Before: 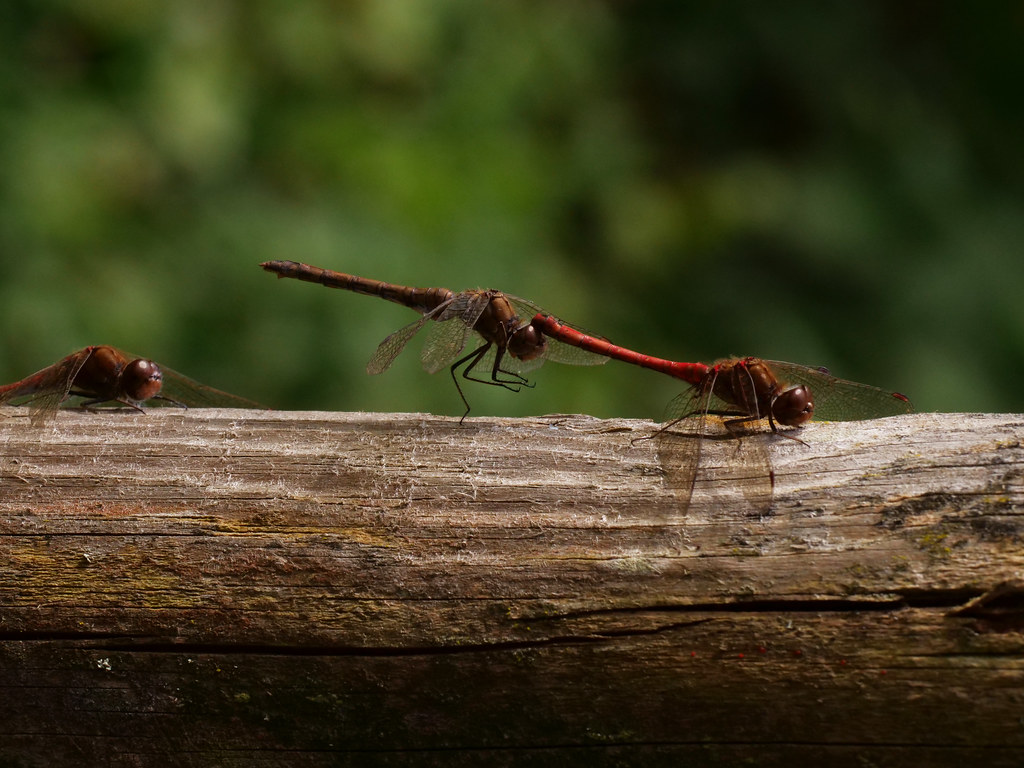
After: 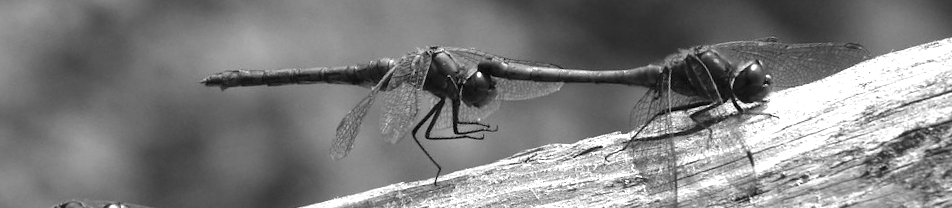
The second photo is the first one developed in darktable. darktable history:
exposure: black level correction 0, exposure 1.3 EV, compensate exposure bias true, compensate highlight preservation false
monochrome: on, module defaults
rotate and perspective: rotation -14.8°, crop left 0.1, crop right 0.903, crop top 0.25, crop bottom 0.748
crop and rotate: top 23.84%, bottom 34.294%
white balance: red 0.98, blue 1.034
